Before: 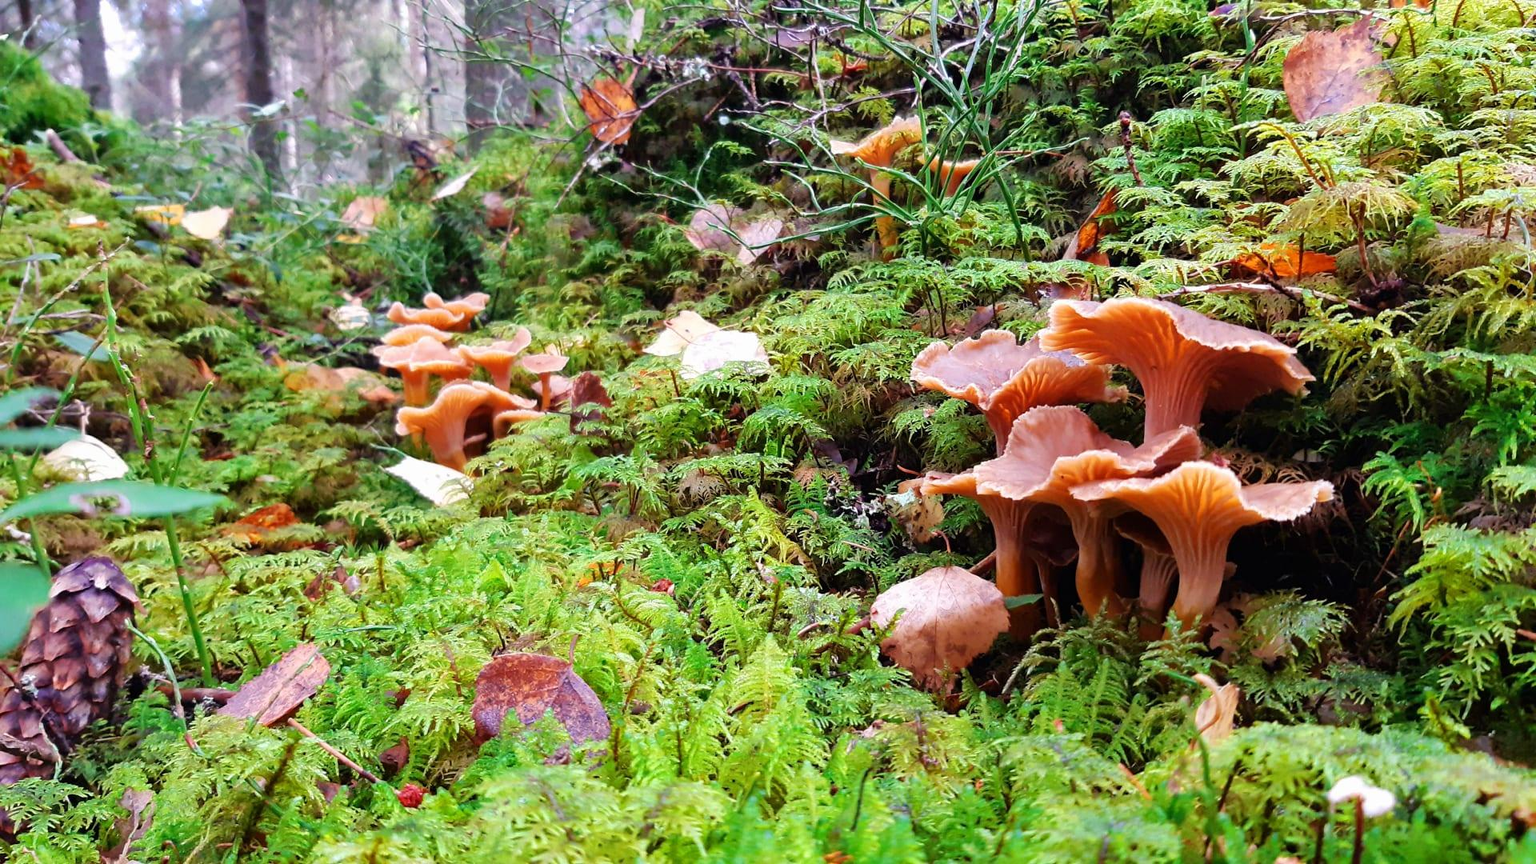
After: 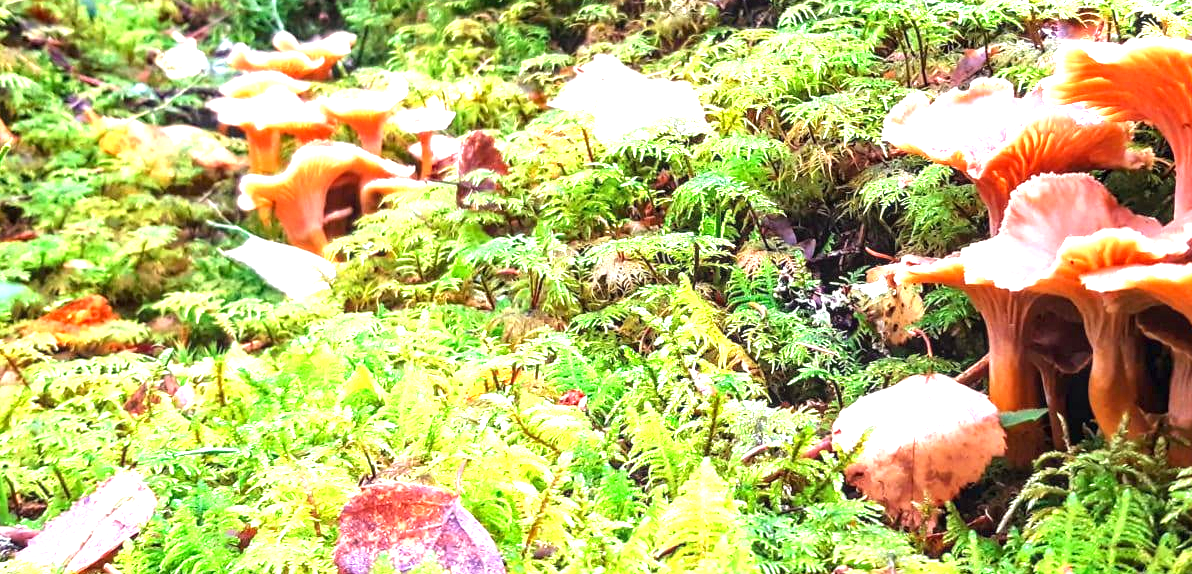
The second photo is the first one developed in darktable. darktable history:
crop: left 13.37%, top 30.978%, right 24.544%, bottom 15.8%
exposure: black level correction 0, exposure 1.445 EV, compensate highlight preservation false
local contrast: detail 130%
